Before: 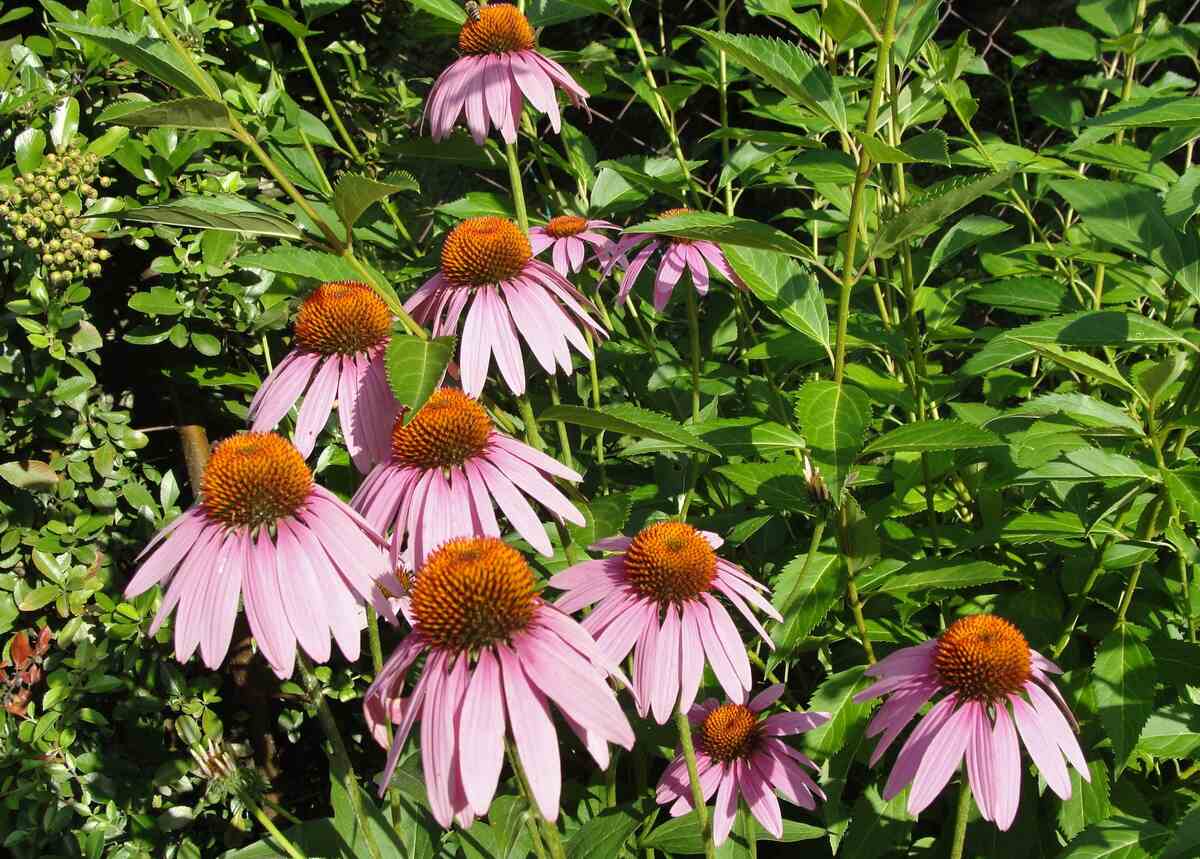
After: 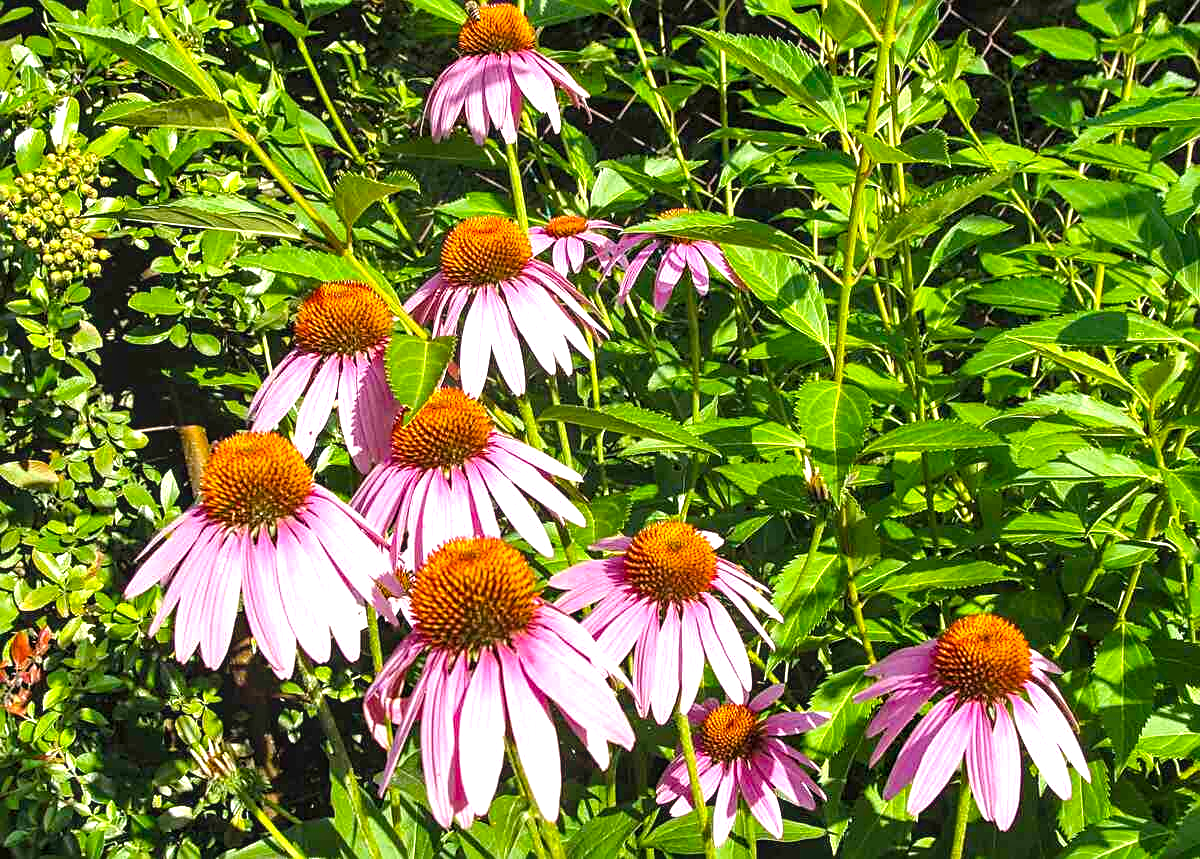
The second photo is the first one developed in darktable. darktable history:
color balance rgb: highlights gain › chroma 0.206%, highlights gain › hue 332.5°, shadows fall-off 101.772%, perceptual saturation grading › global saturation 19.385%, mask middle-gray fulcrum 22.309%, global vibrance 20%
sharpen: on, module defaults
local contrast: on, module defaults
exposure: black level correction 0, exposure 0.867 EV, compensate highlight preservation false
haze removal: on, module defaults
